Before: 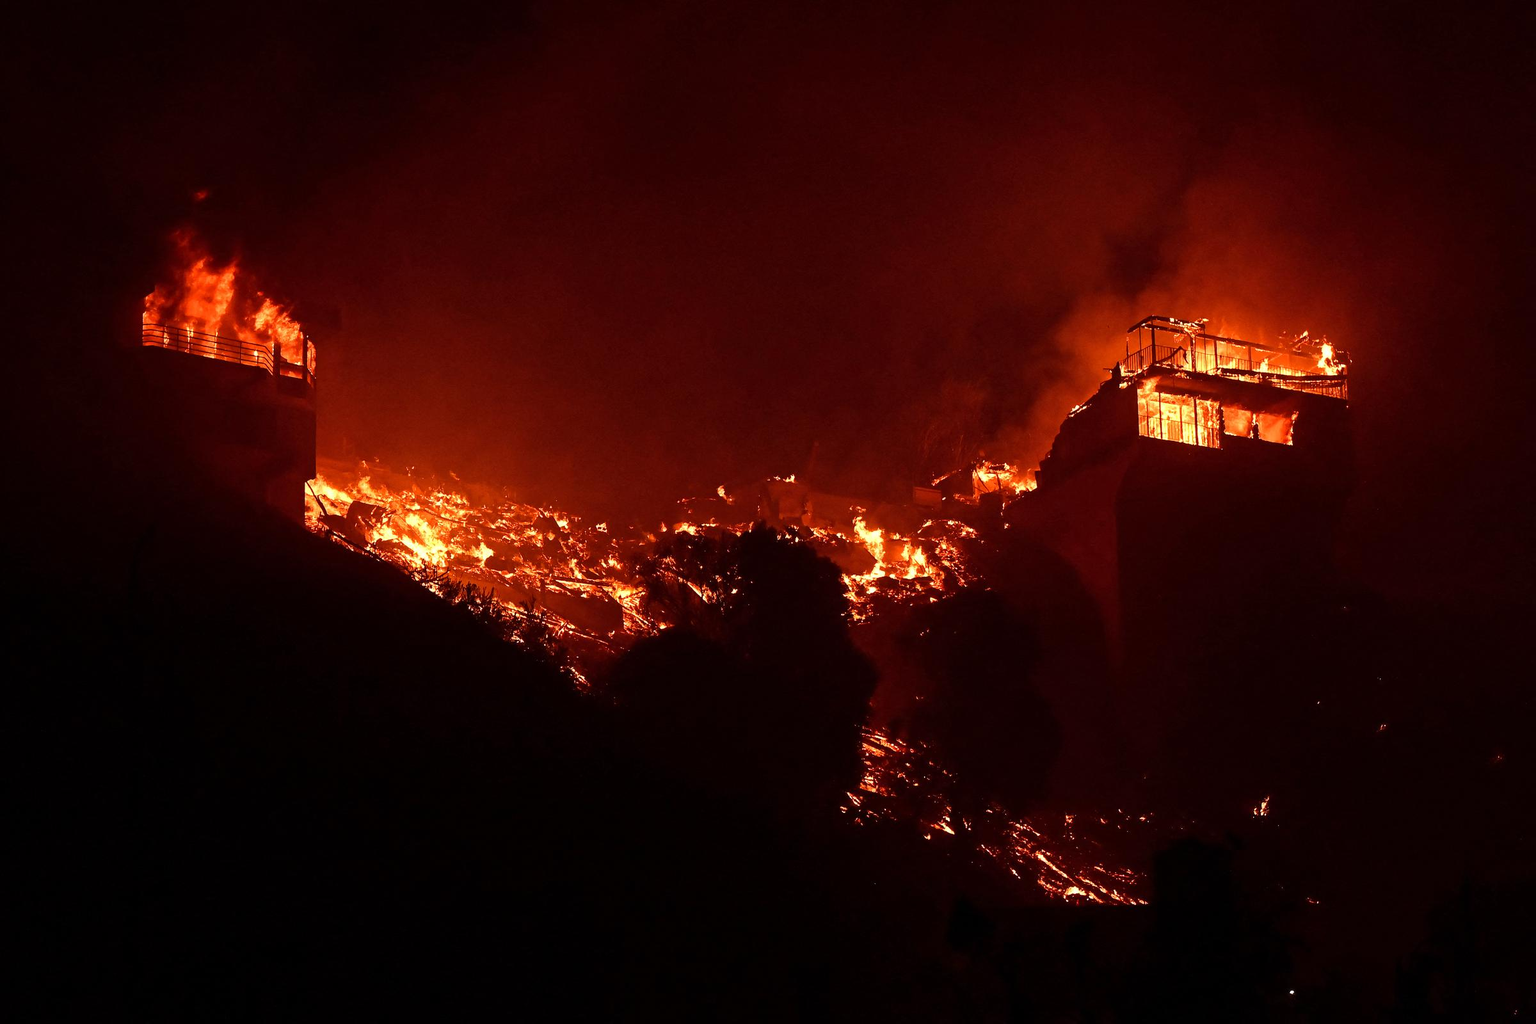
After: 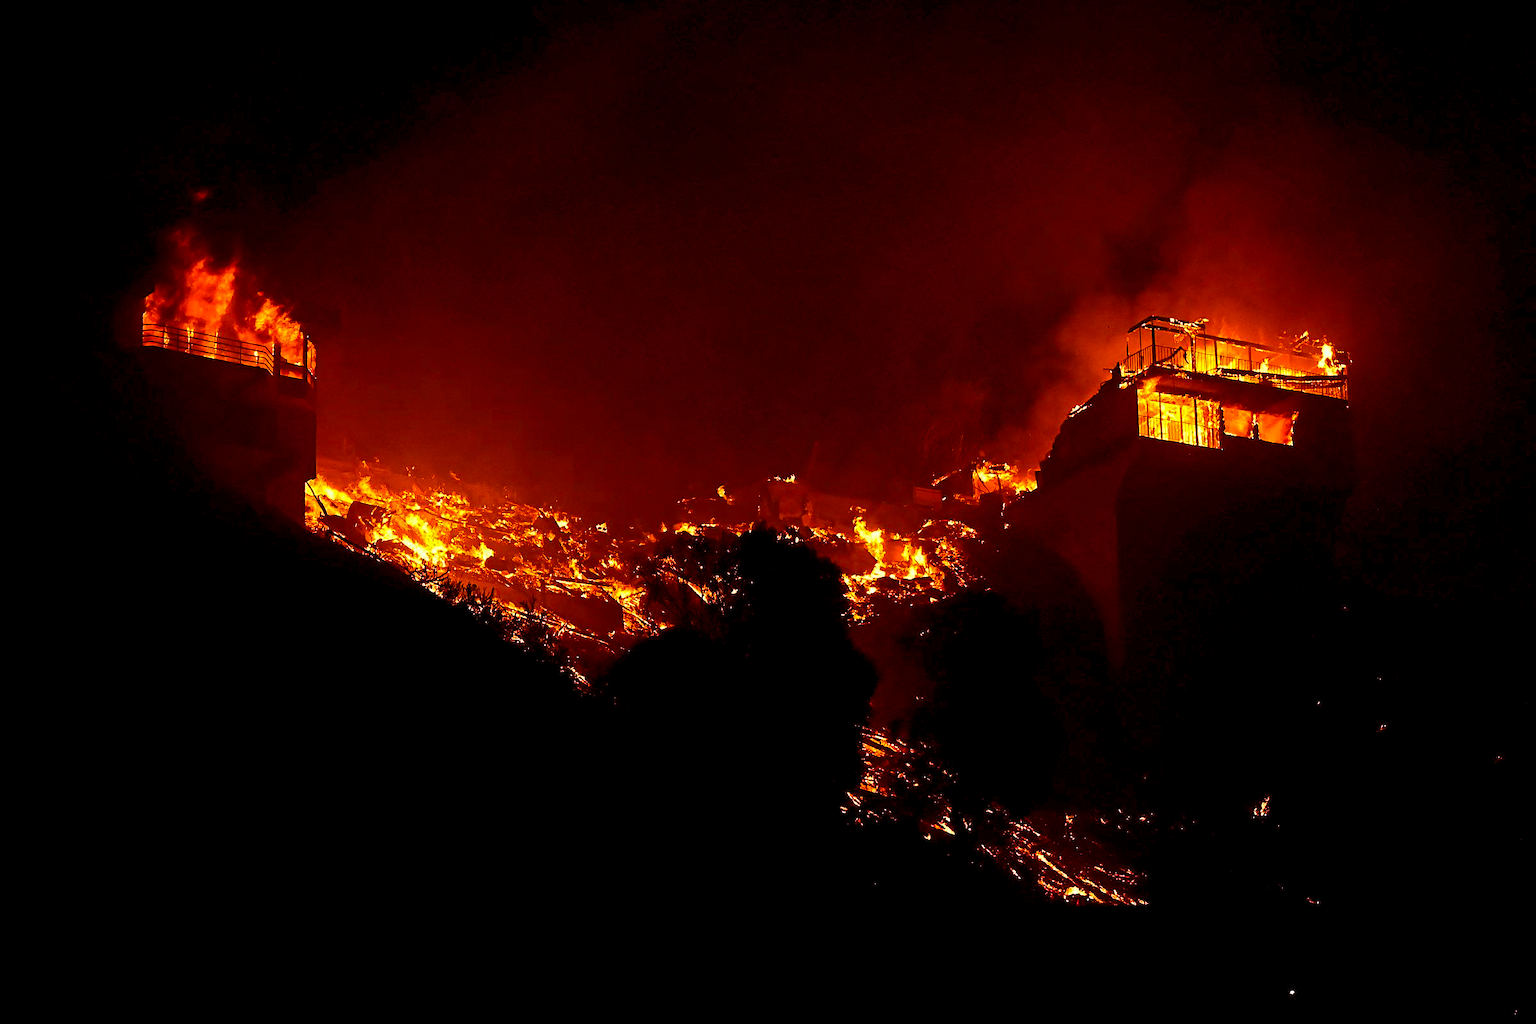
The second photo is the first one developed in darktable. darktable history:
color balance rgb: perceptual saturation grading › global saturation 39.956%, global vibrance 34.94%
levels: white 99.98%, levels [0.018, 0.493, 1]
velvia: strength 21.68%
sharpen: on, module defaults
